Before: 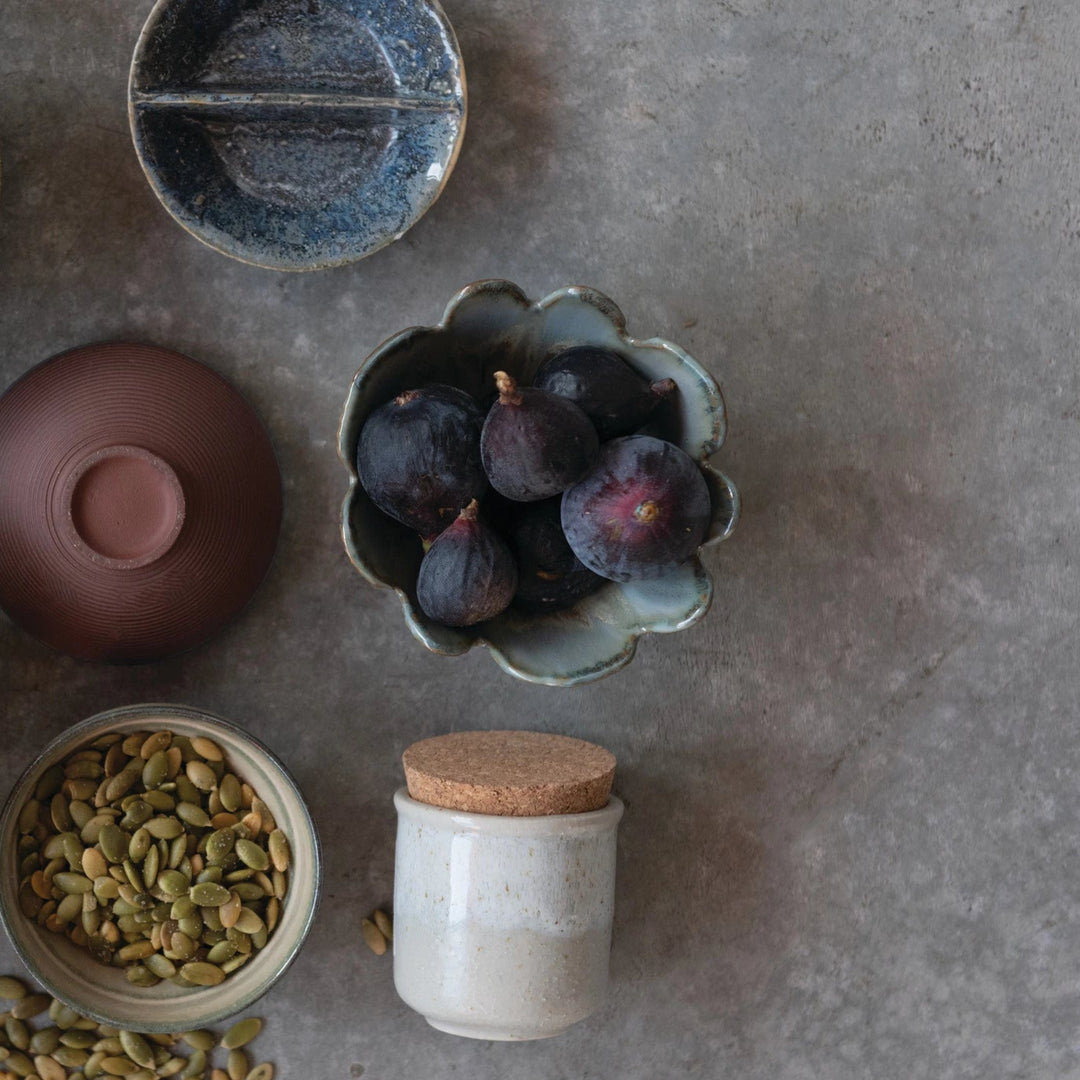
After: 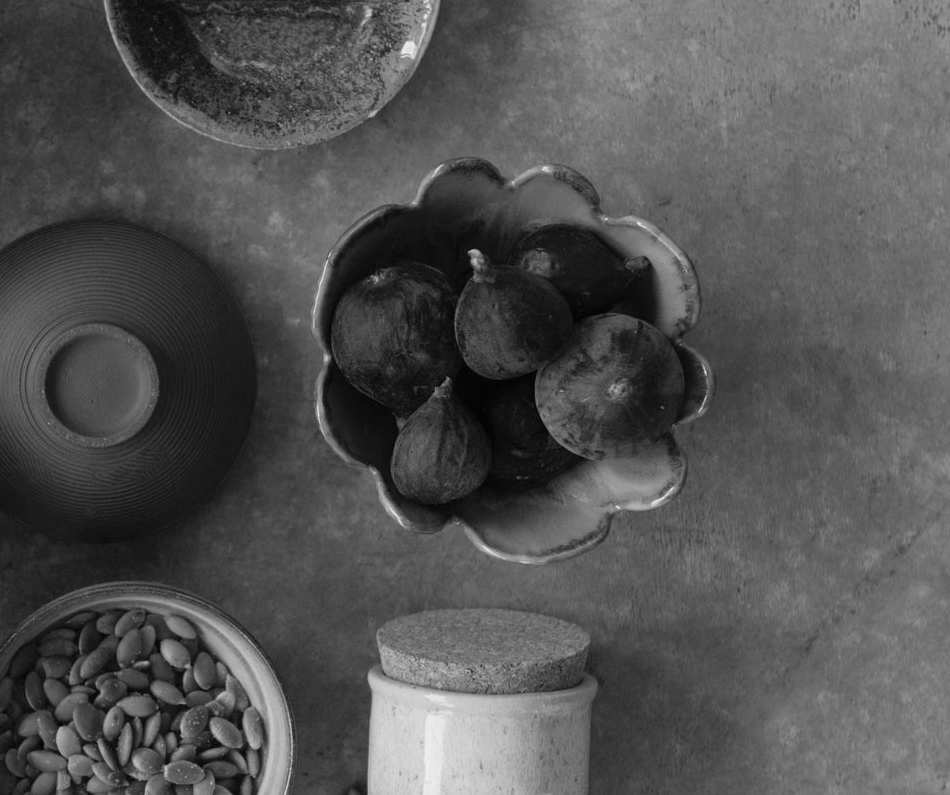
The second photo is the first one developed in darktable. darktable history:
monochrome: on, module defaults
crop and rotate: left 2.425%, top 11.305%, right 9.6%, bottom 15.08%
color balance rgb: perceptual saturation grading › global saturation 25%, global vibrance 20%
white balance: red 0.931, blue 1.11
